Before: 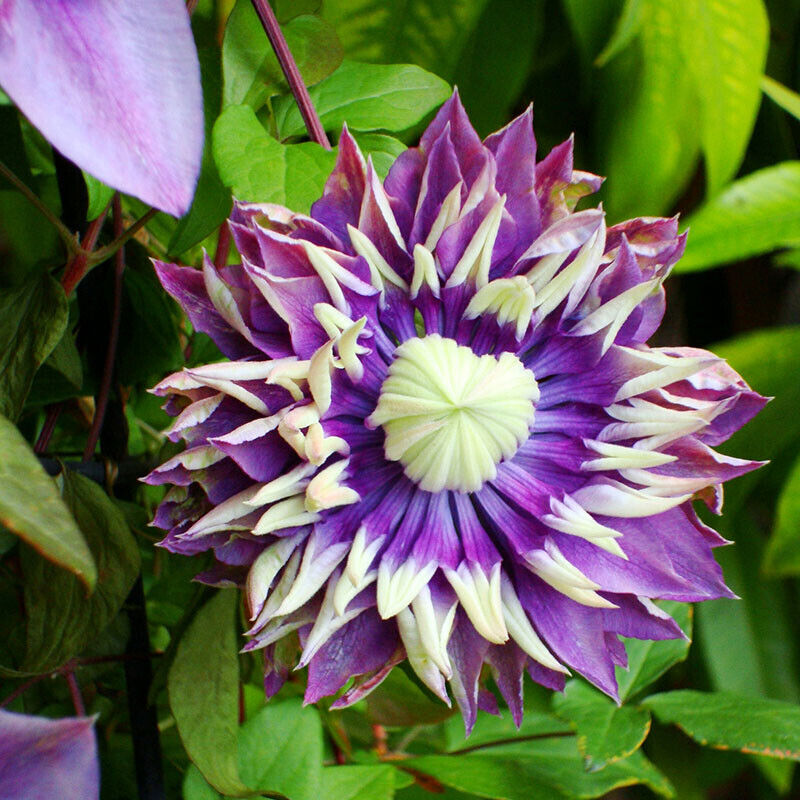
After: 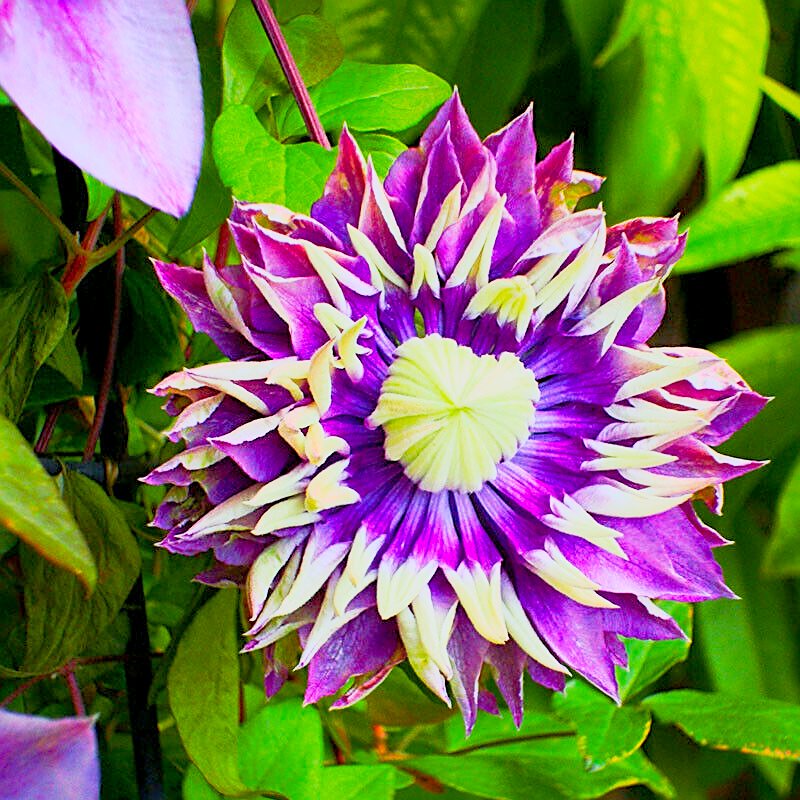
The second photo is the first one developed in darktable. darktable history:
base curve: curves: ch0 [(0, 0) (0.557, 0.834) (1, 1)]
color balance rgb: linear chroma grading › global chroma 14.82%, perceptual saturation grading › global saturation 29.57%, contrast 4.438%
shadows and highlights: on, module defaults
tone curve: curves: ch0 [(0.013, 0) (0.061, 0.068) (0.239, 0.256) (0.502, 0.505) (0.683, 0.676) (0.761, 0.773) (0.858, 0.858) (0.987, 0.945)]; ch1 [(0, 0) (0.172, 0.123) (0.304, 0.267) (0.414, 0.395) (0.472, 0.473) (0.502, 0.508) (0.521, 0.528) (0.583, 0.595) (0.654, 0.673) (0.728, 0.761) (1, 1)]; ch2 [(0, 0) (0.411, 0.424) (0.485, 0.476) (0.502, 0.502) (0.553, 0.557) (0.57, 0.576) (1, 1)], preserve colors none
sharpen: amount 0.739
